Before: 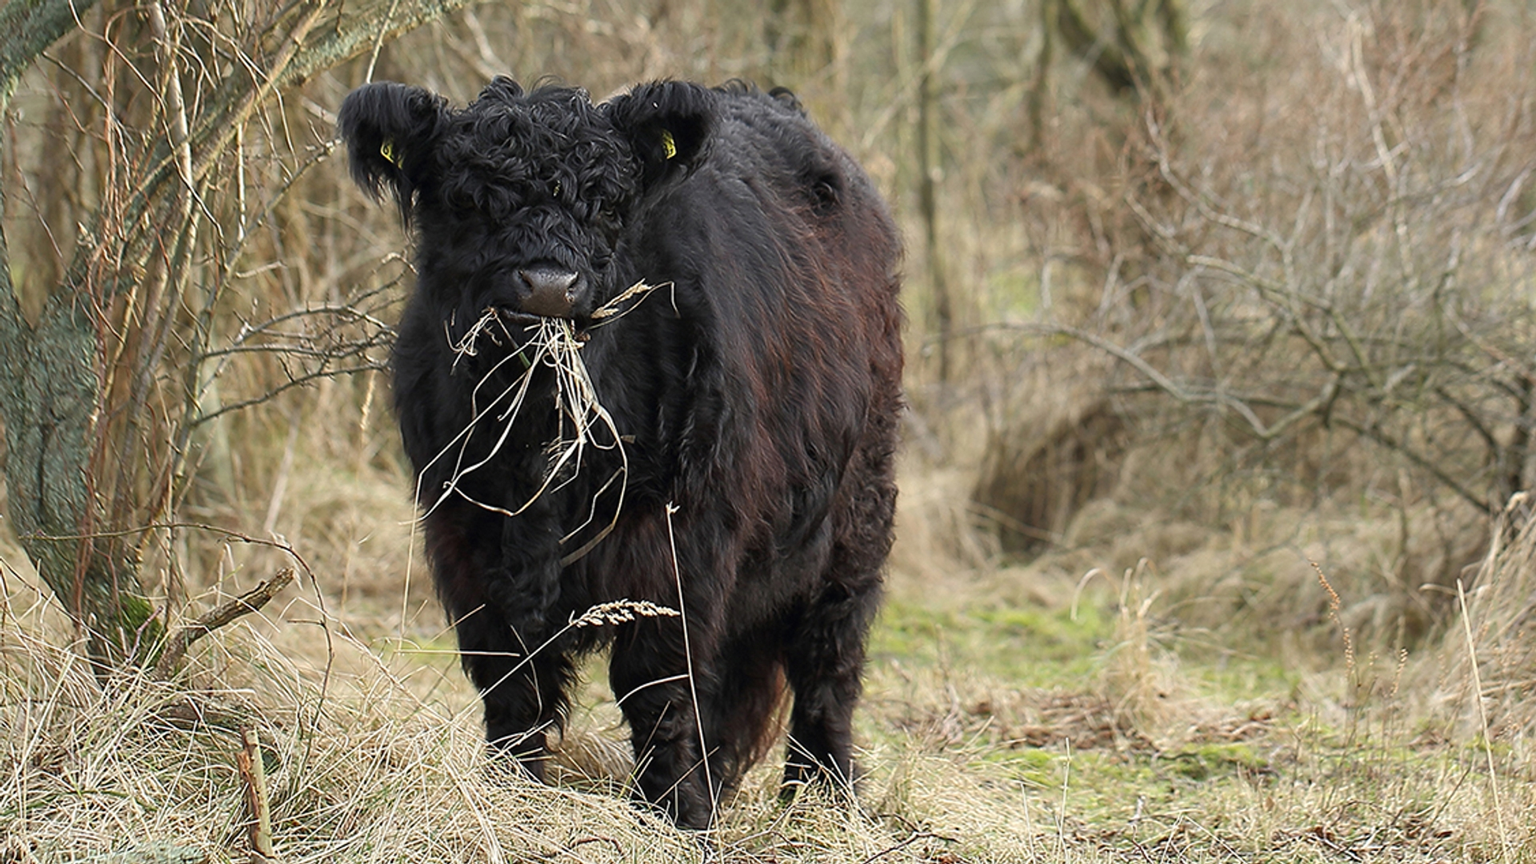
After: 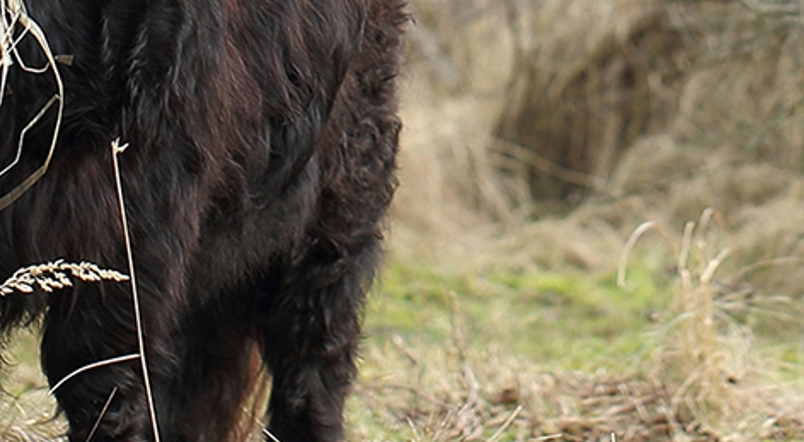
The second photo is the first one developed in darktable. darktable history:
crop: left 37.559%, top 45.358%, right 20.521%, bottom 13.689%
